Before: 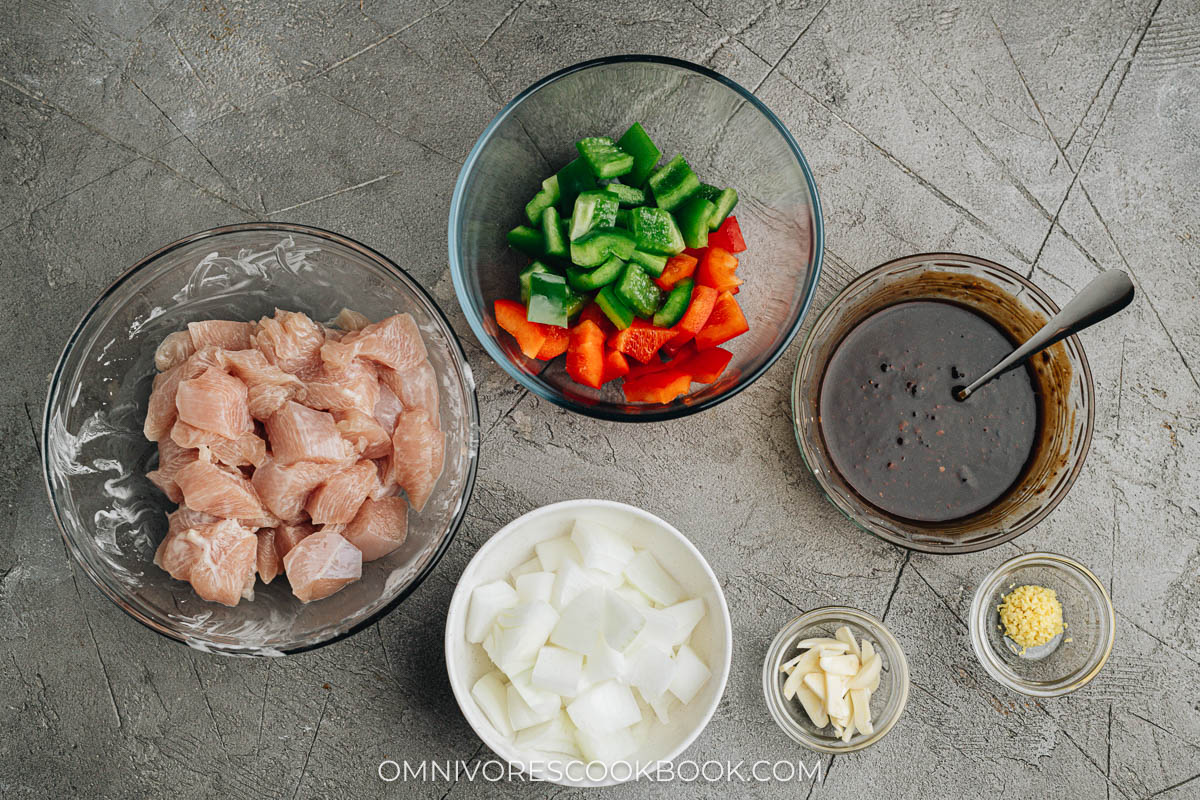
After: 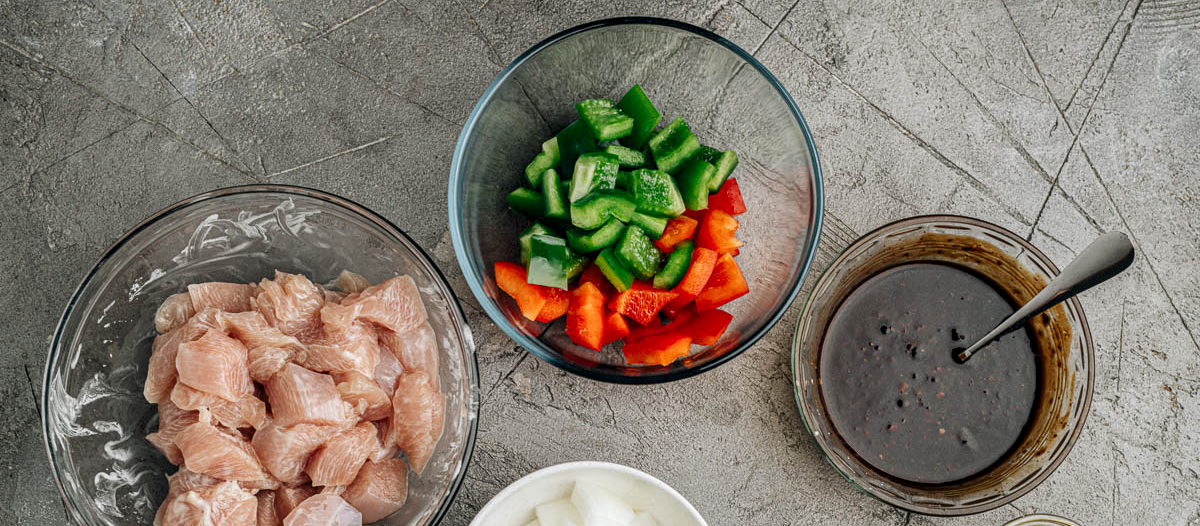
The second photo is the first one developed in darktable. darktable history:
local contrast: on, module defaults
crop and rotate: top 4.752%, bottom 29.467%
